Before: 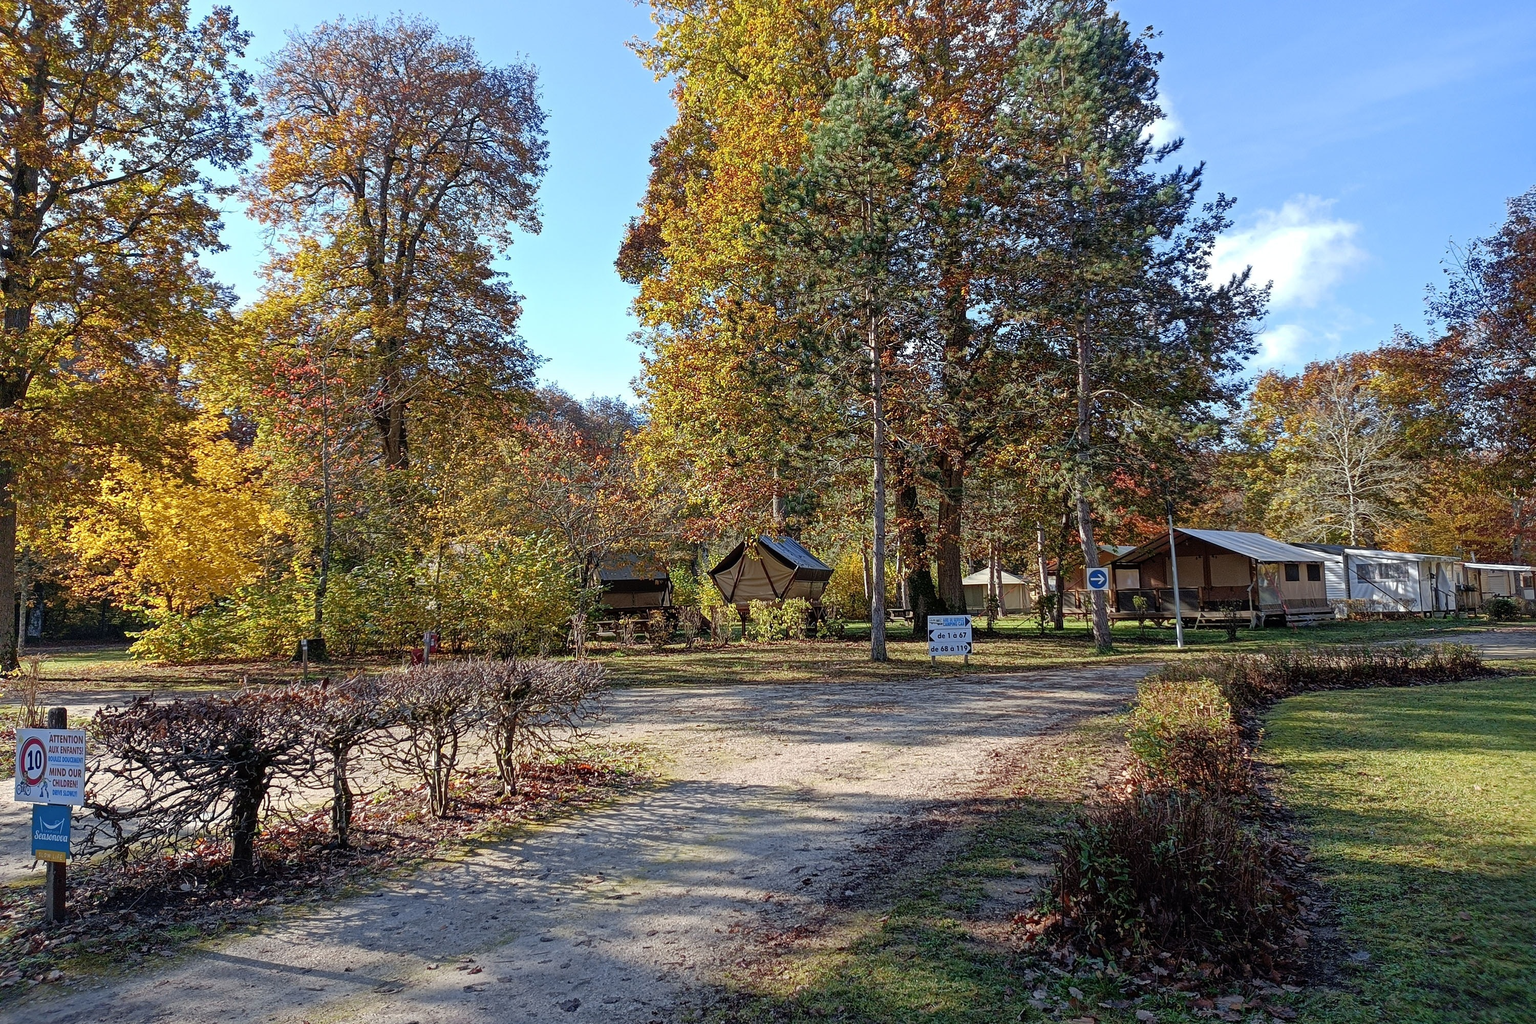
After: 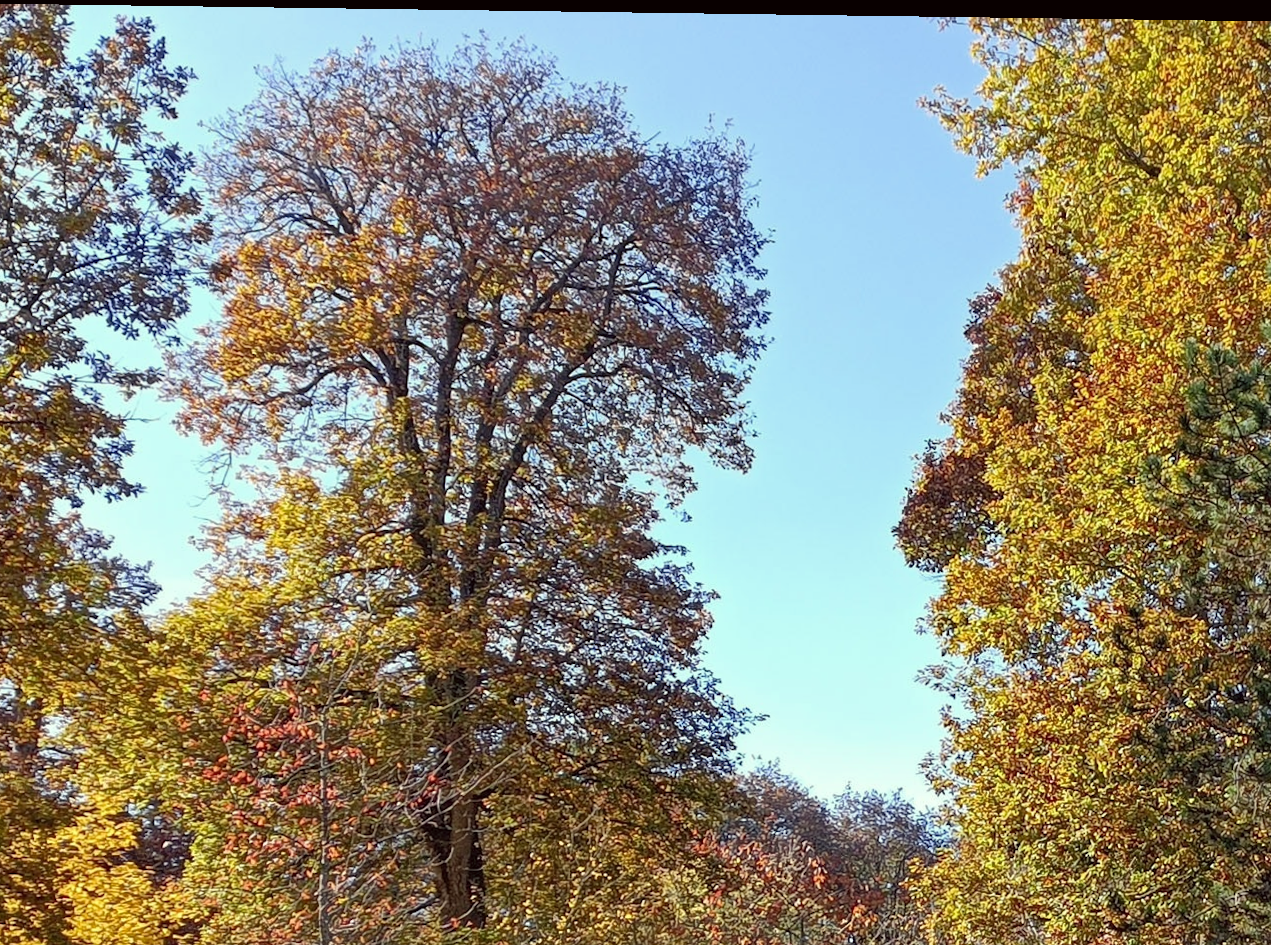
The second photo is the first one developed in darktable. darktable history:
color correction: highlights a* -0.95, highlights b* 4.5, shadows a* 3.55
rotate and perspective: rotation 0.8°, automatic cropping off
crop and rotate: left 10.817%, top 0.062%, right 47.194%, bottom 53.626%
